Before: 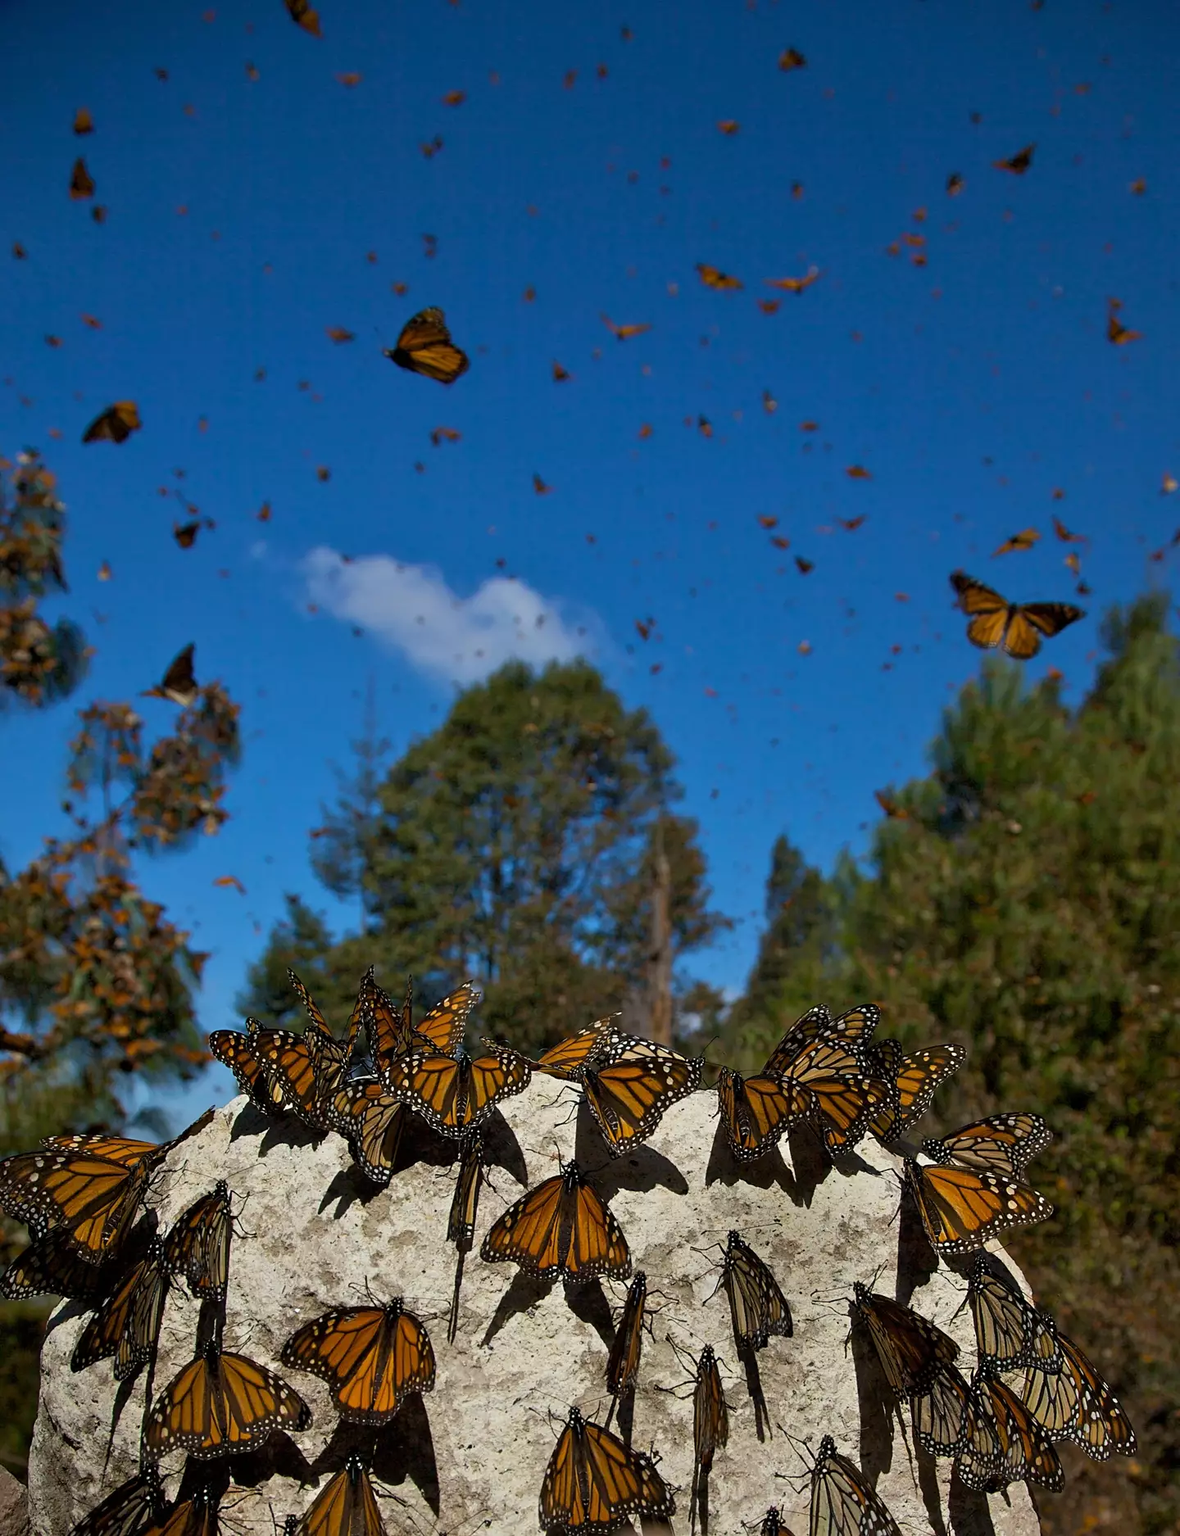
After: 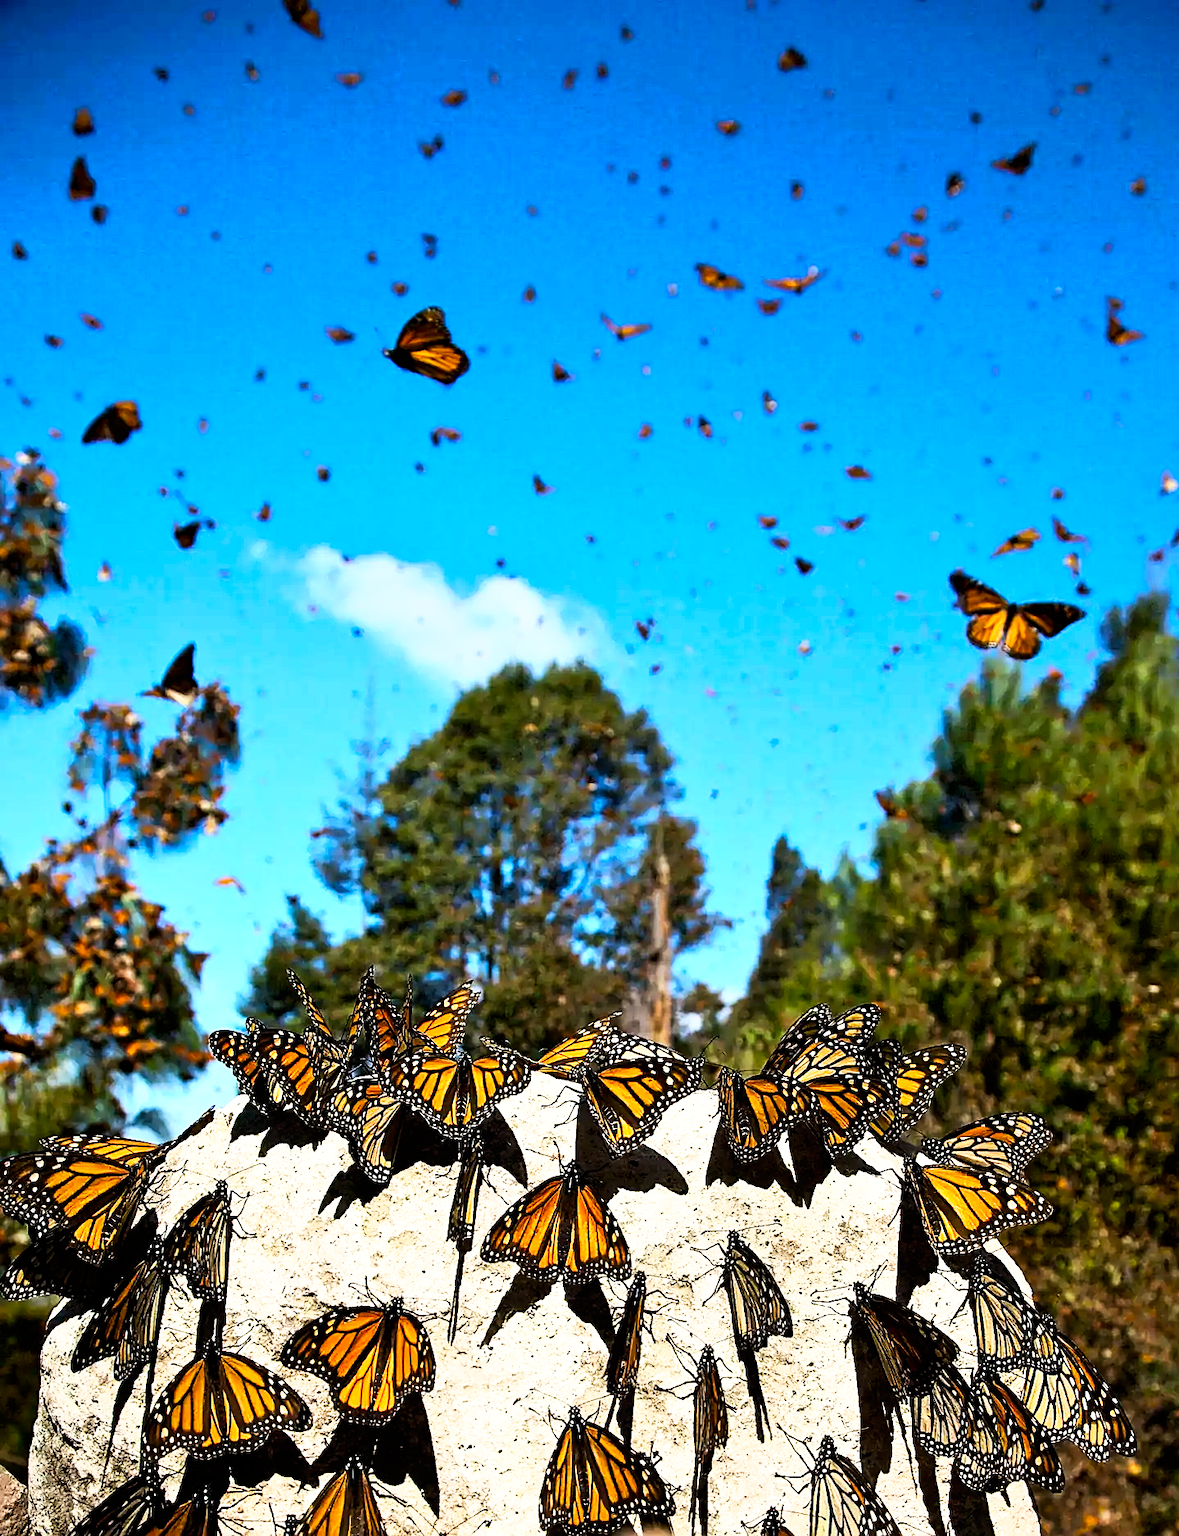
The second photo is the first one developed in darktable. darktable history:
tone equalizer: -8 EV -0.75 EV, -7 EV -0.7 EV, -6 EV -0.6 EV, -5 EV -0.4 EV, -3 EV 0.4 EV, -2 EV 0.6 EV, -1 EV 0.7 EV, +0 EV 0.75 EV, edges refinement/feathering 500, mask exposure compensation -1.57 EV, preserve details no
tone curve: curves: ch0 [(0, 0) (0.093, 0.104) (0.226, 0.291) (0.327, 0.431) (0.471, 0.648) (0.759, 0.926) (1, 1)], color space Lab, linked channels, preserve colors none
sharpen: on, module defaults
base curve: curves: ch0 [(0, 0) (0.005, 0.002) (0.15, 0.3) (0.4, 0.7) (0.75, 0.95) (1, 1)], preserve colors none
